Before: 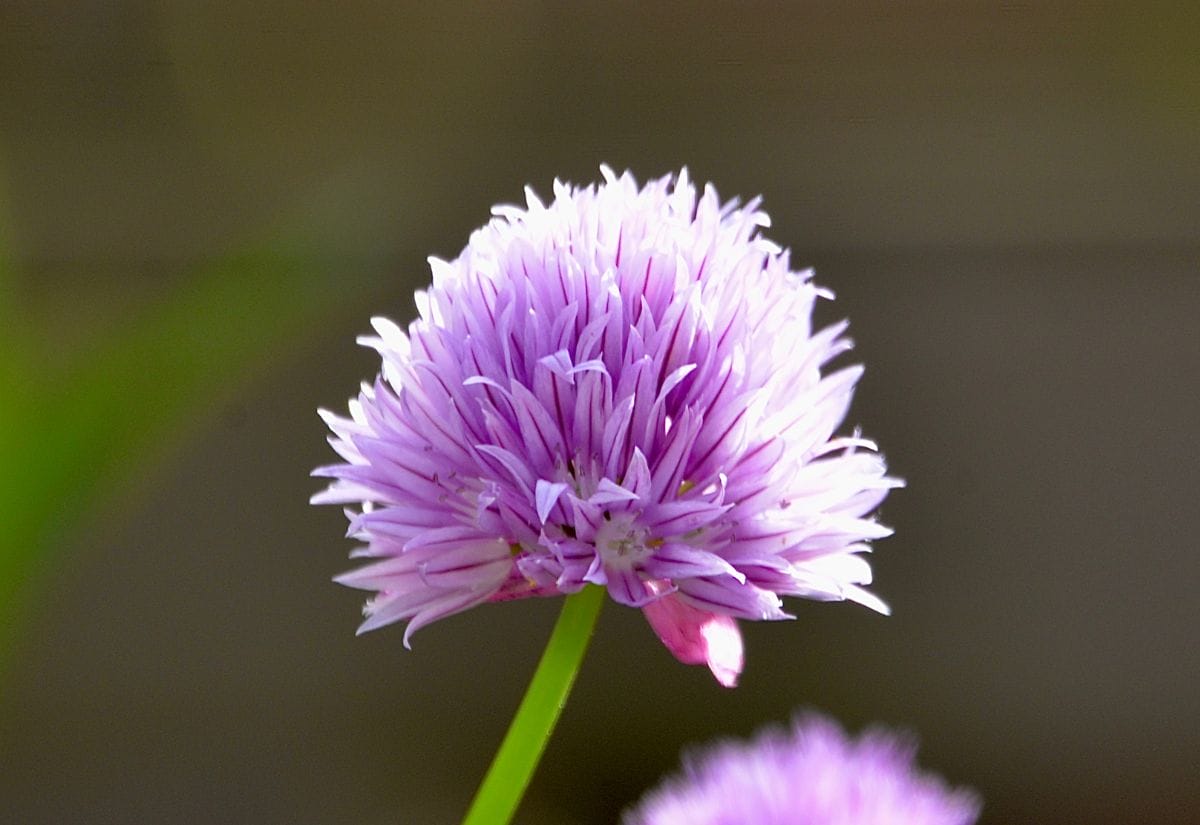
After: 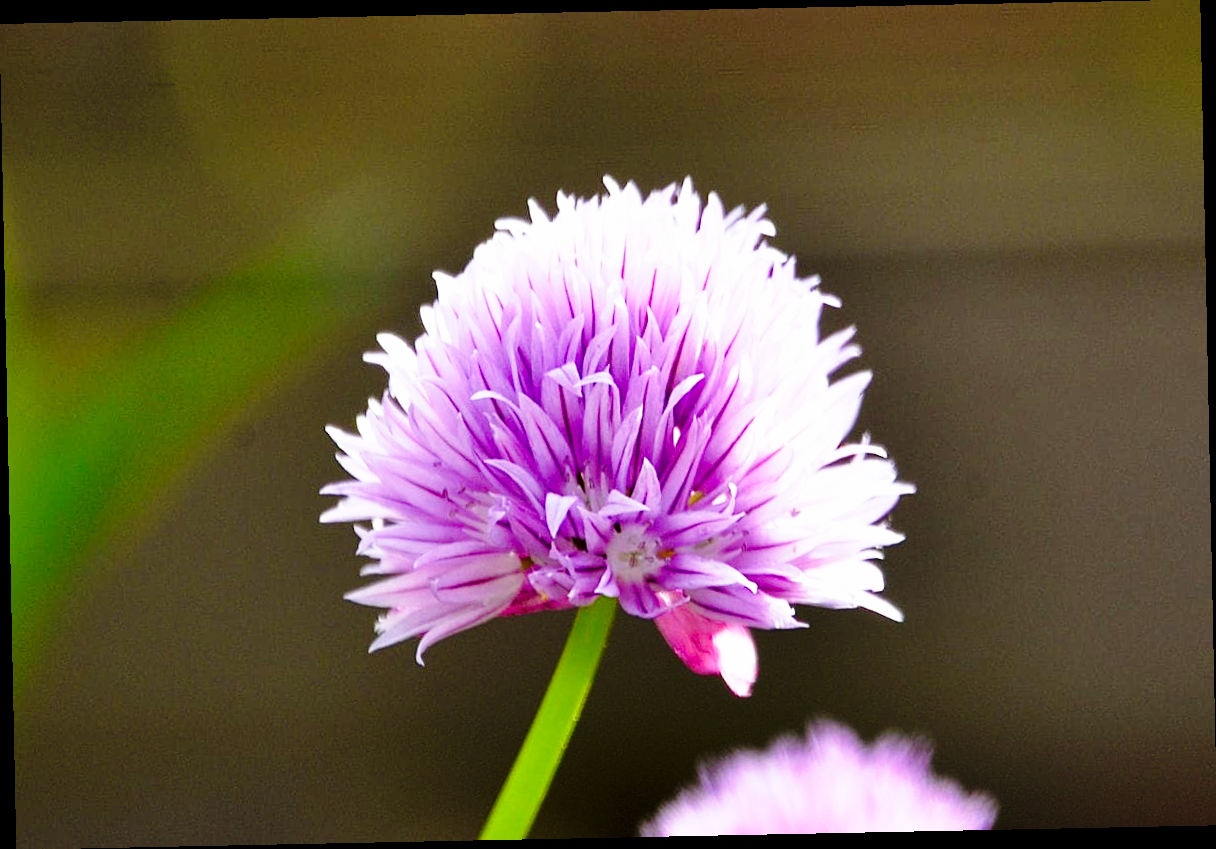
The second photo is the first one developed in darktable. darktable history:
base curve: curves: ch0 [(0, 0) (0.04, 0.03) (0.133, 0.232) (0.448, 0.748) (0.843, 0.968) (1, 1)], preserve colors none
rotate and perspective: rotation -1.17°, automatic cropping off
